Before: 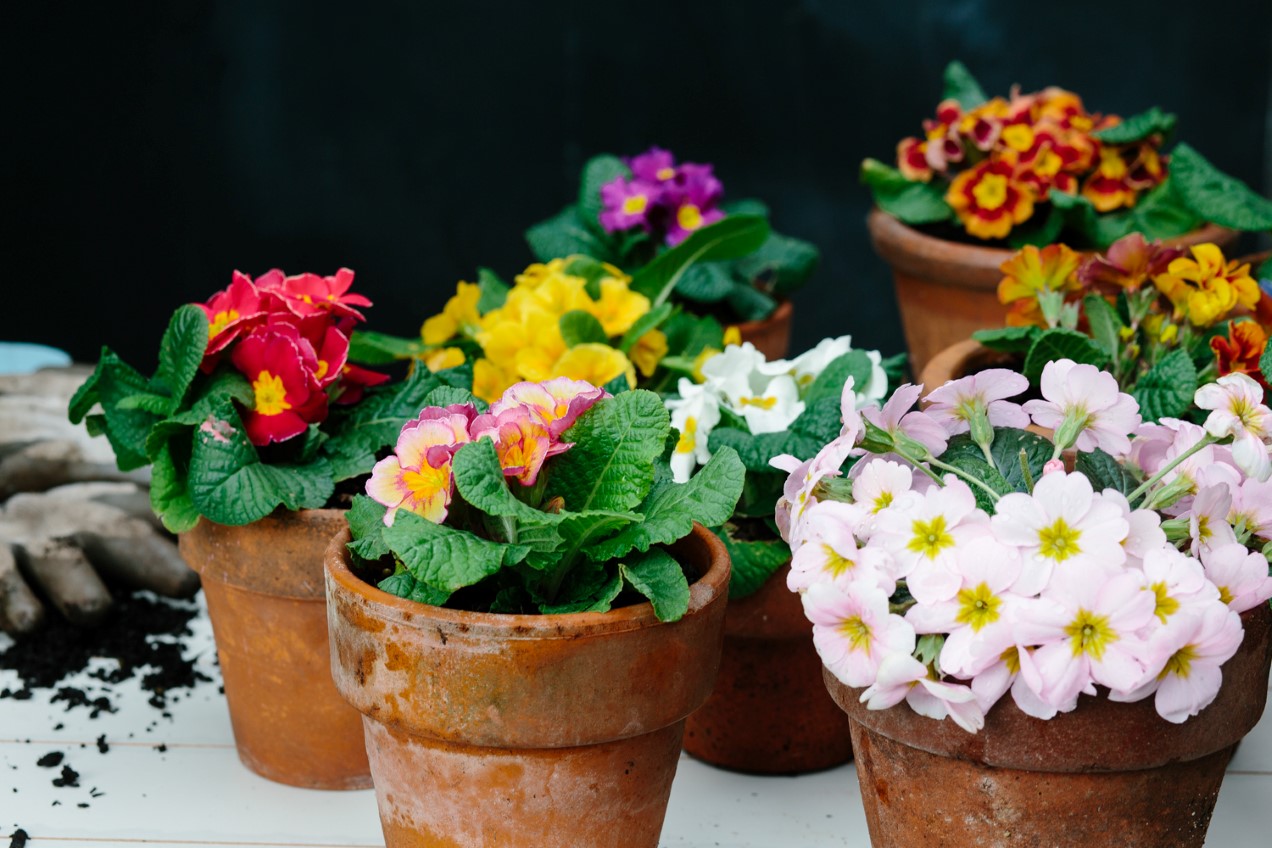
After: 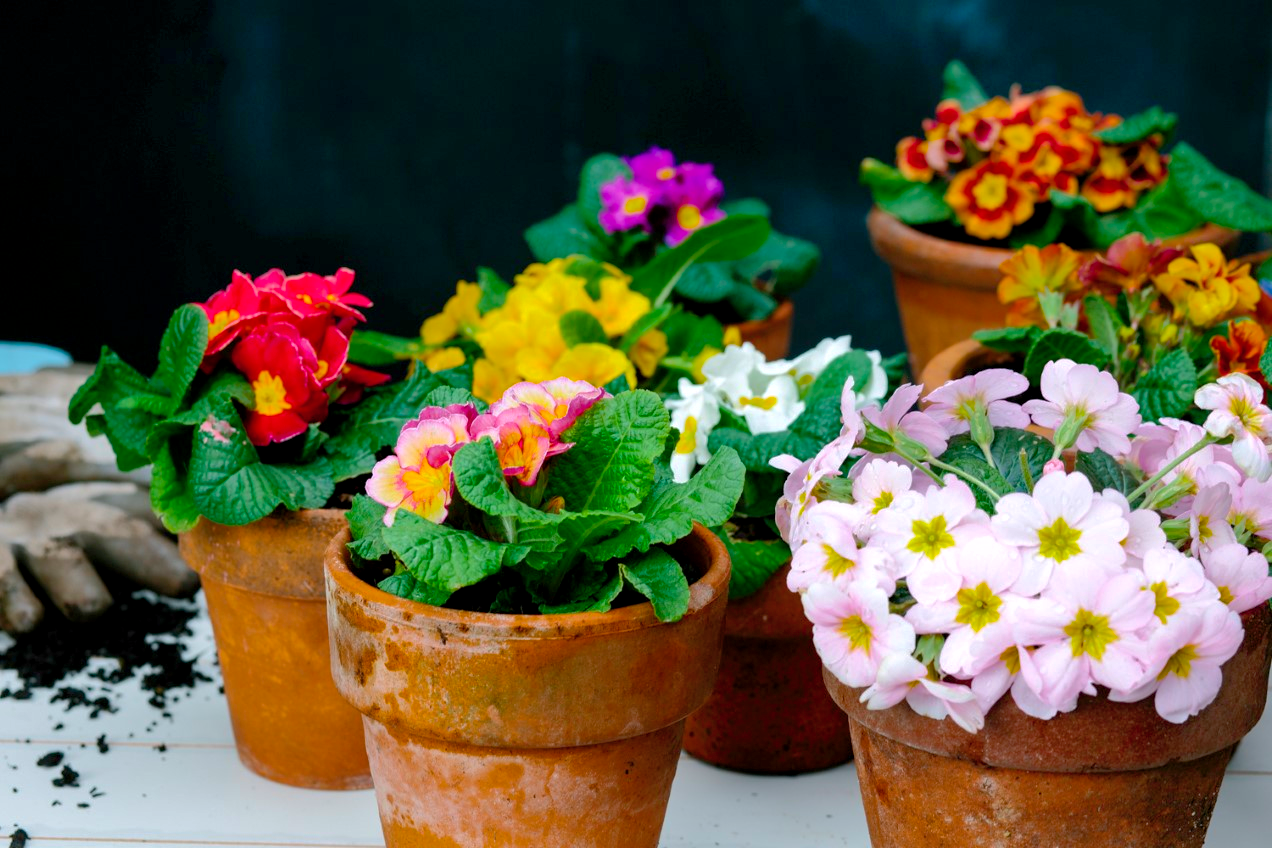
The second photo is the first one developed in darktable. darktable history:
exposure: black level correction 0.002, exposure 0.15 EV, compensate highlight preservation false
shadows and highlights: on, module defaults
color balance rgb: perceptual saturation grading › global saturation 25%, global vibrance 20%
white balance: red 1.004, blue 1.024
